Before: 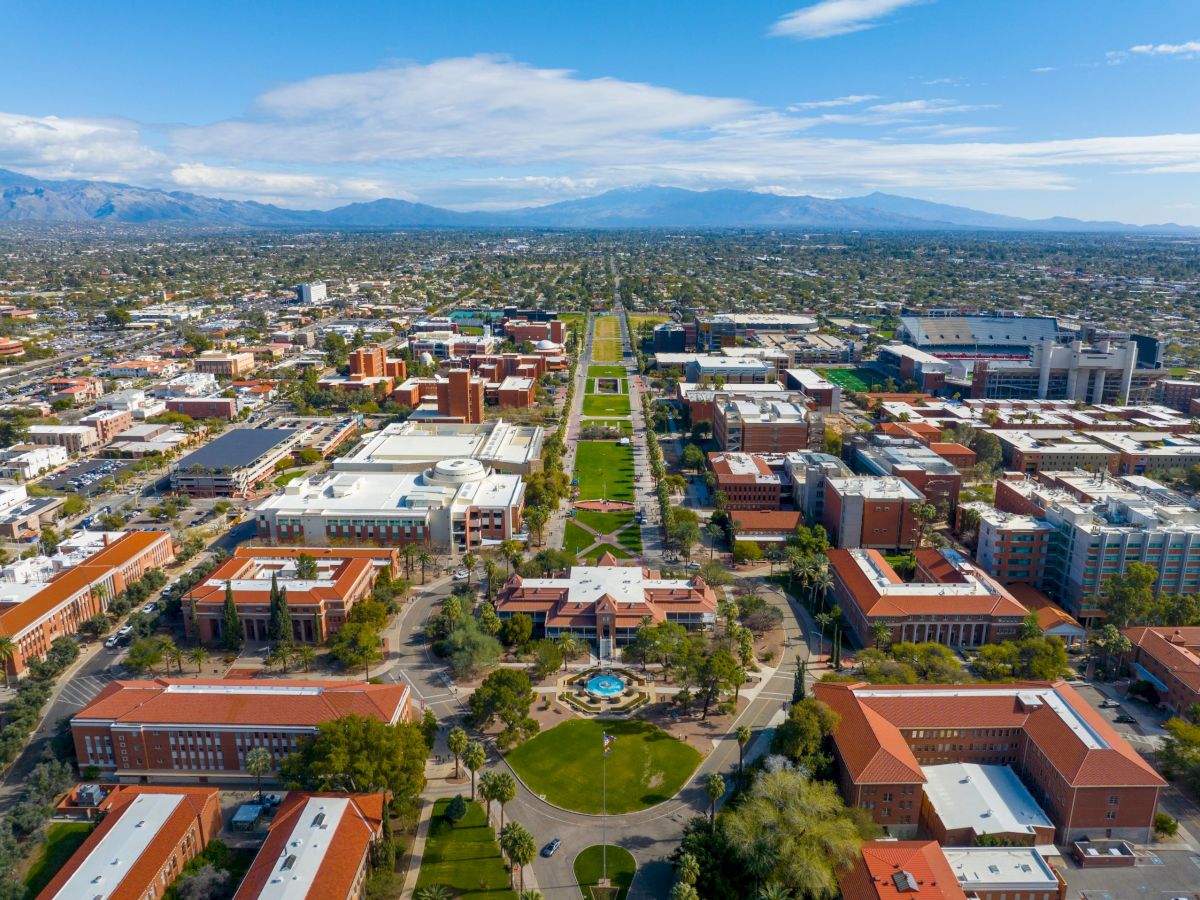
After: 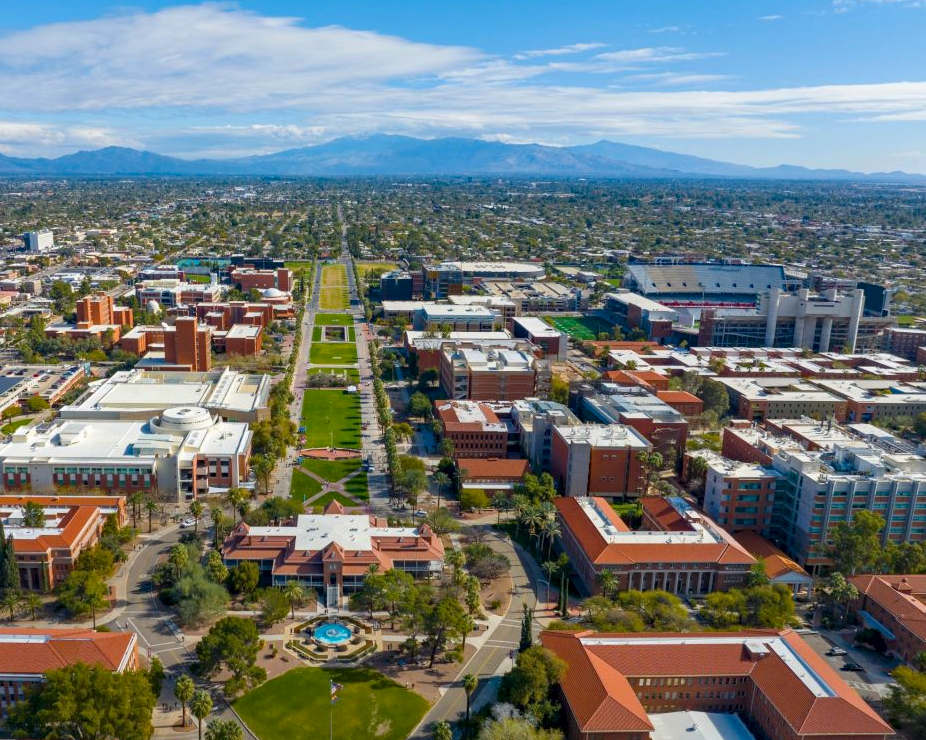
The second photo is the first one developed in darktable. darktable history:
crop: left 22.764%, top 5.863%, bottom 11.883%
haze removal: compatibility mode true, adaptive false
